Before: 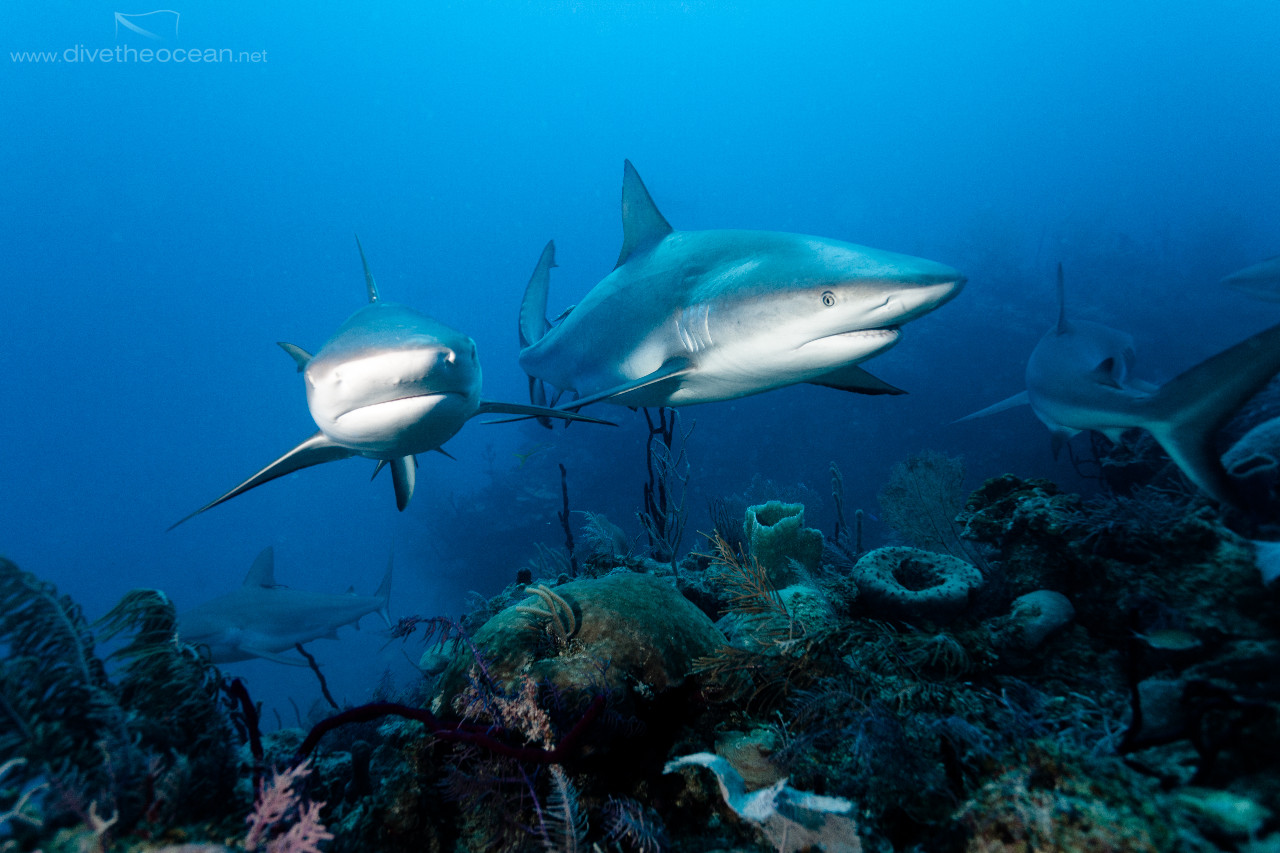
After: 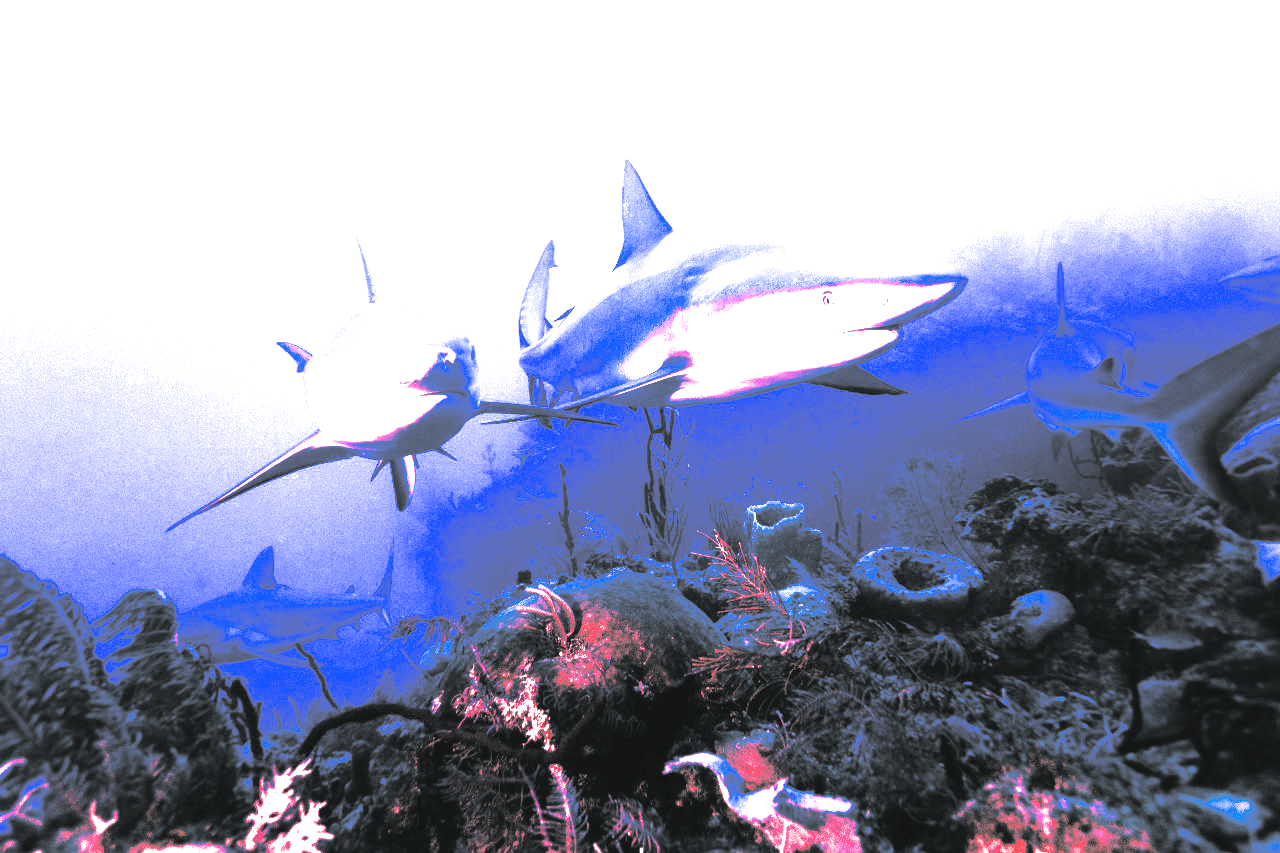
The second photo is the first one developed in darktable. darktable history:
contrast brightness saturation: contrast -0.1, brightness 0.05, saturation 0.08
split-toning: shadows › hue 190.8°, shadows › saturation 0.05, highlights › hue 54°, highlights › saturation 0.05, compress 0%
white balance: red 4.26, blue 1.802
